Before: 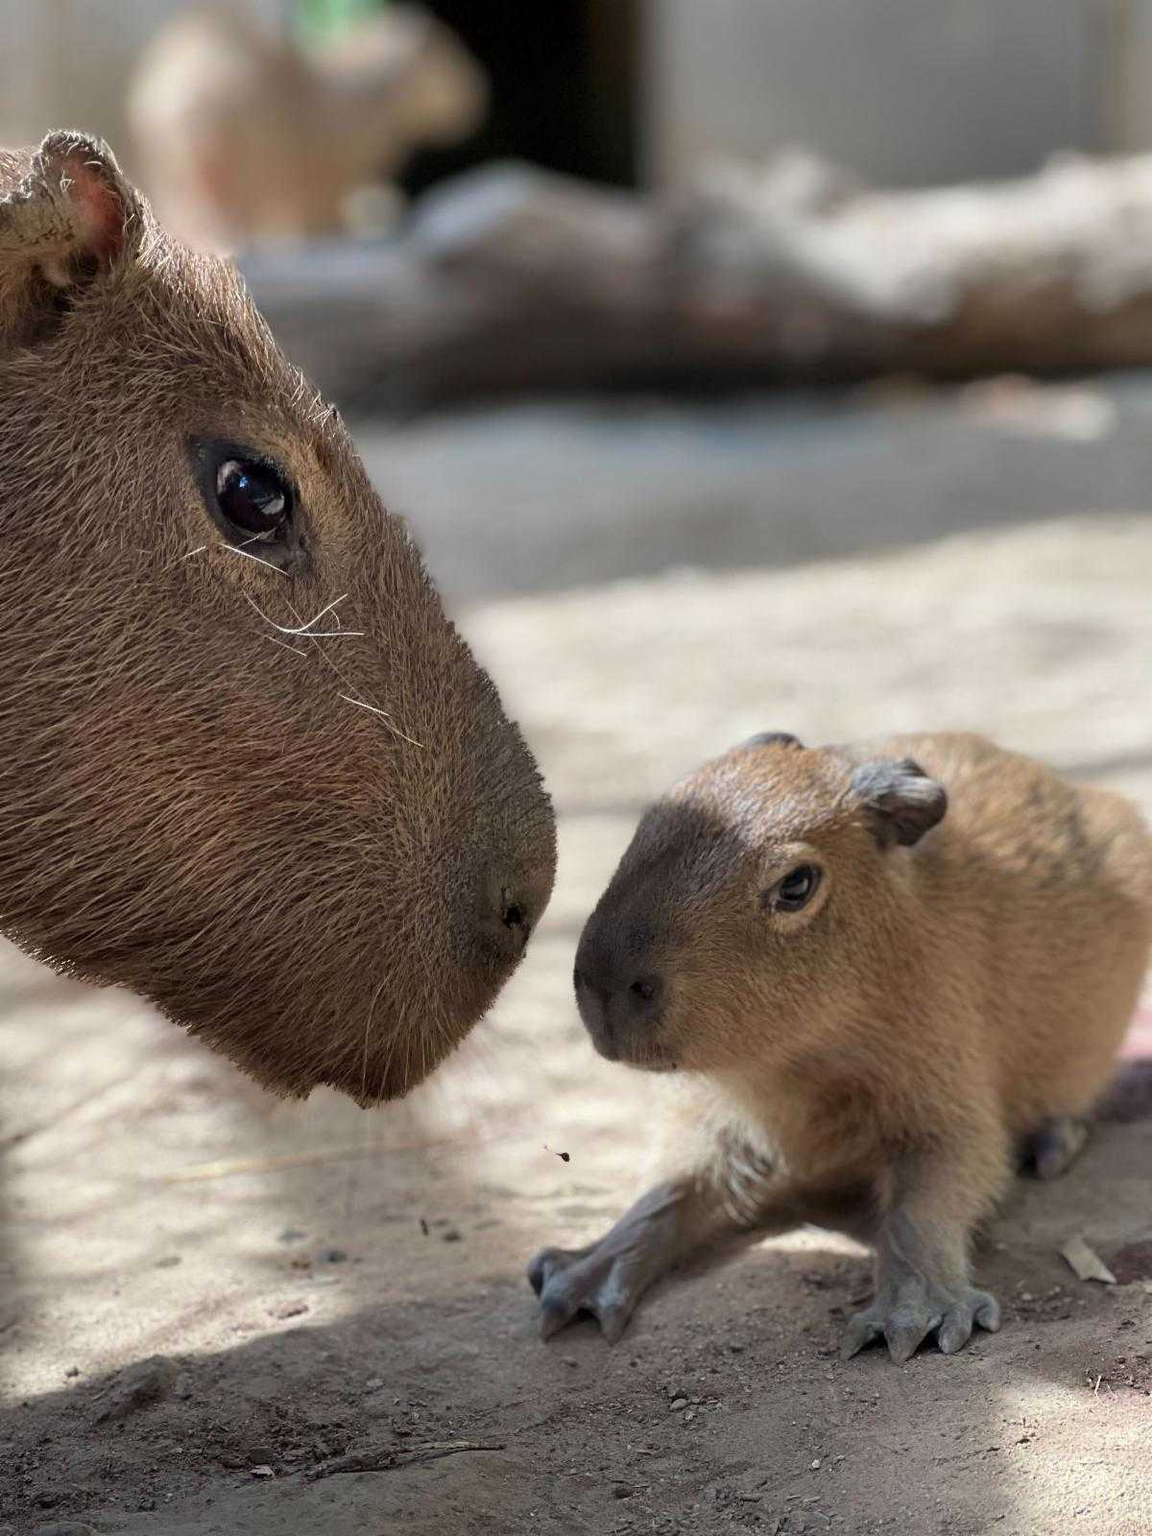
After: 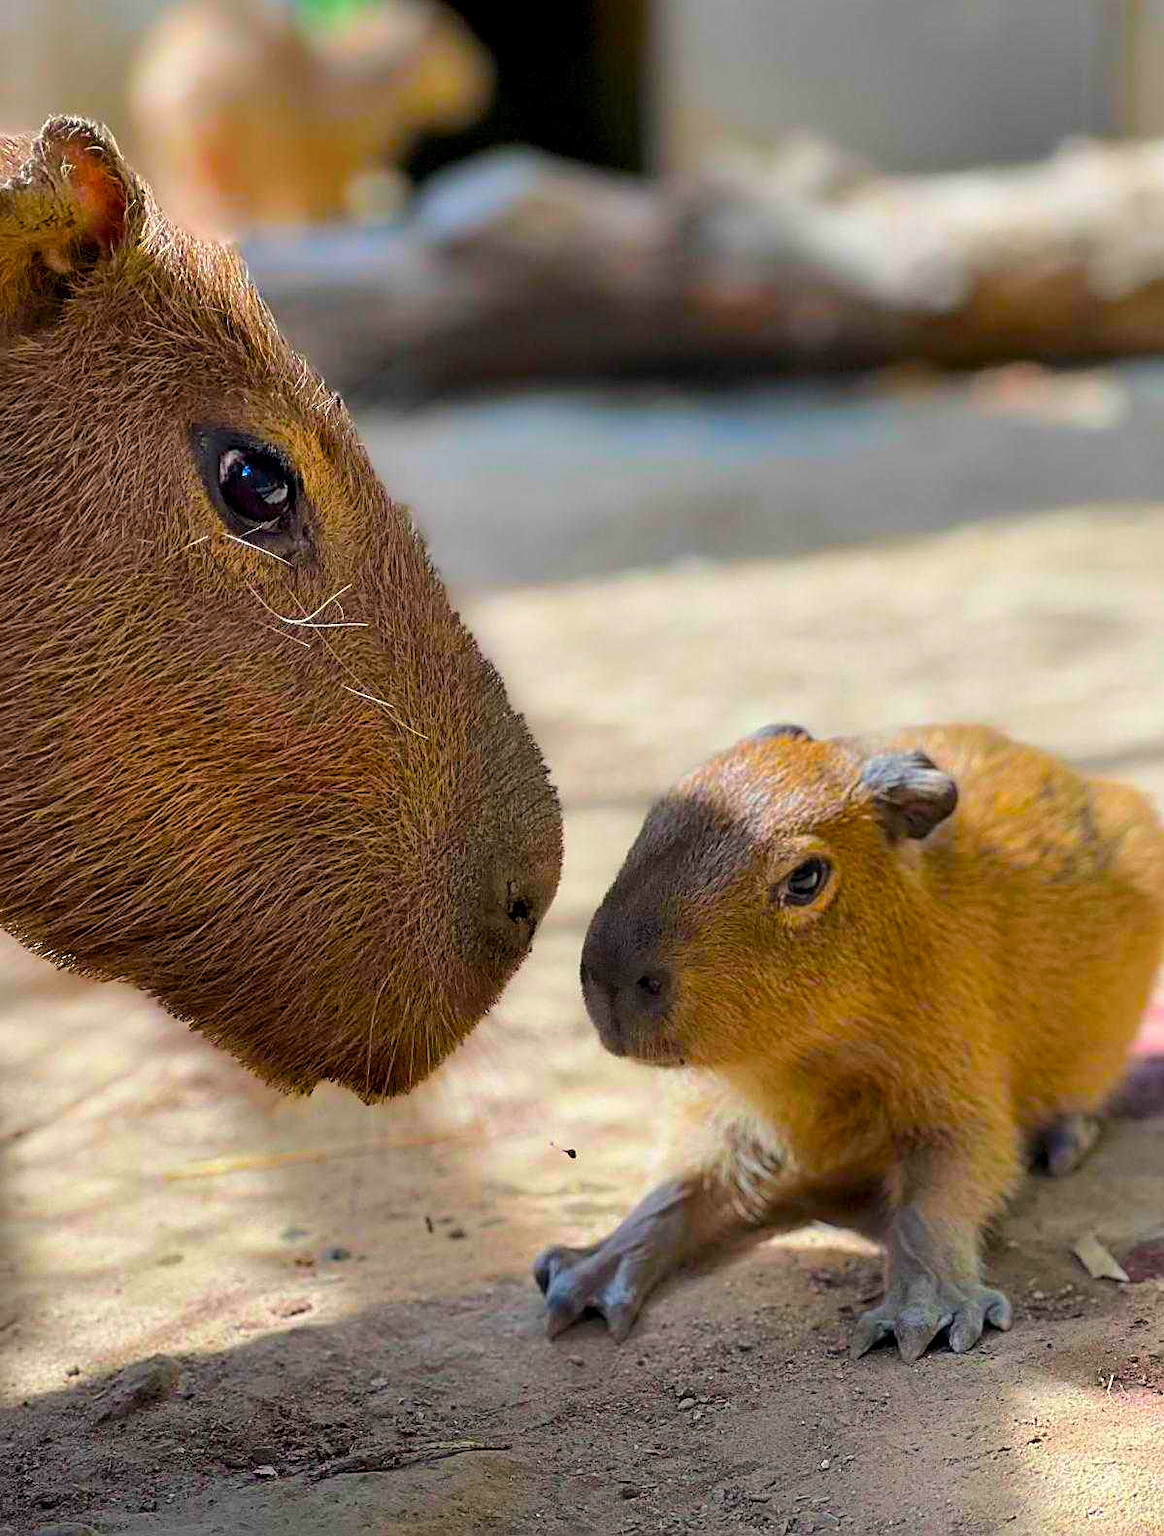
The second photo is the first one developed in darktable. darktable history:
tone equalizer: on, module defaults
local contrast: highlights 61%, shadows 105%, detail 106%, midtone range 0.534
color balance rgb: linear chroma grading › global chroma 33.057%, perceptual saturation grading › global saturation 74.918%, perceptual saturation grading › shadows -30.53%, perceptual brilliance grading › mid-tones 10.953%, perceptual brilliance grading › shadows 15.223%
crop: top 1.105%, right 0.051%
sharpen: on, module defaults
